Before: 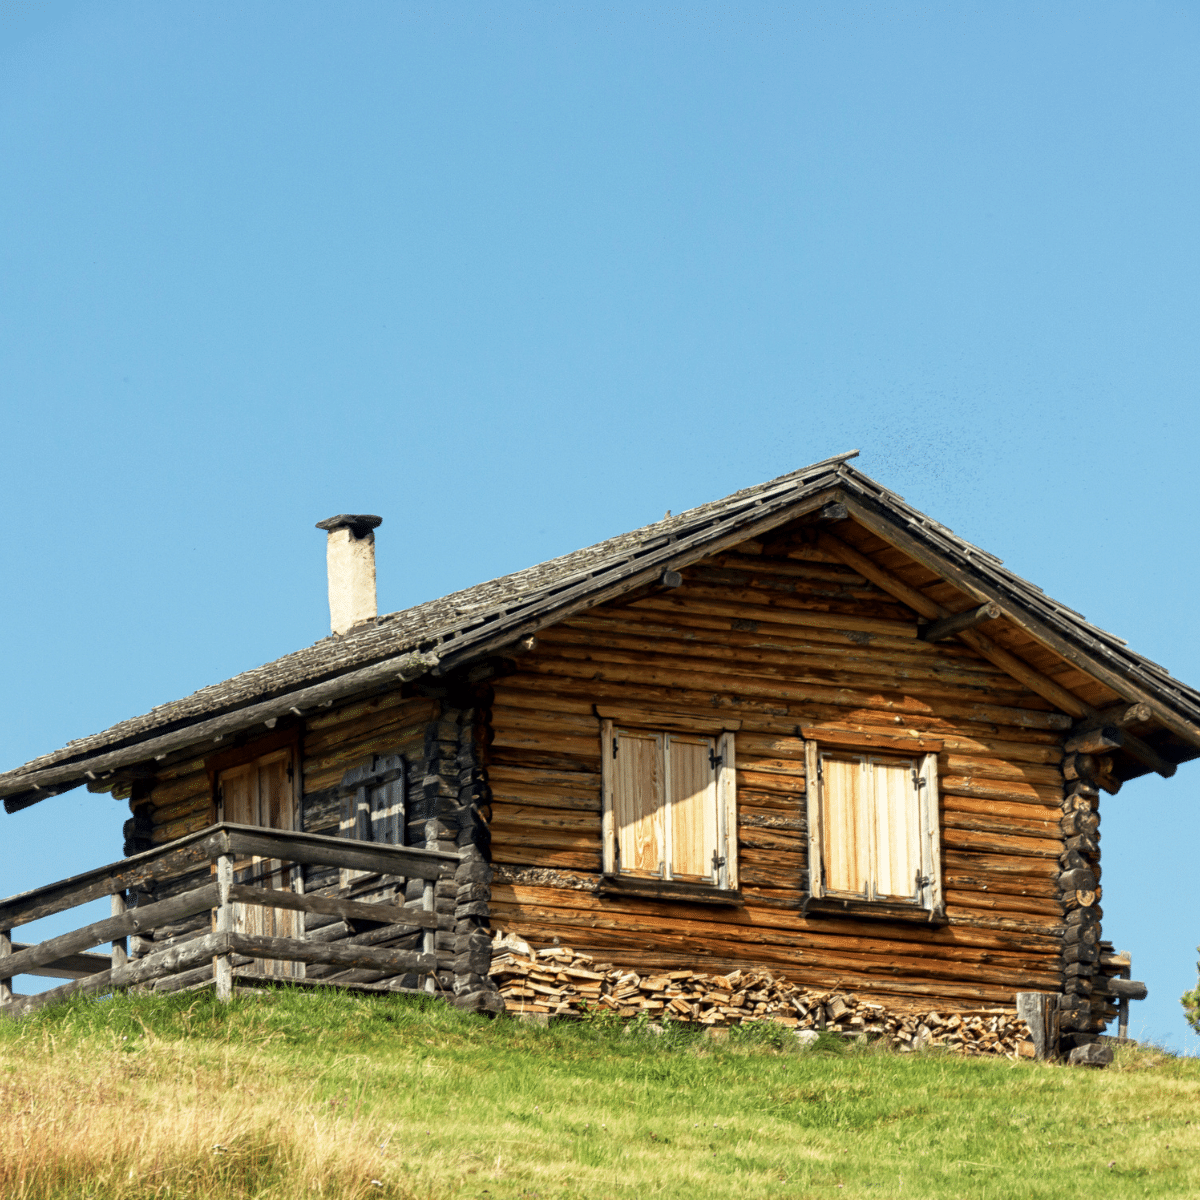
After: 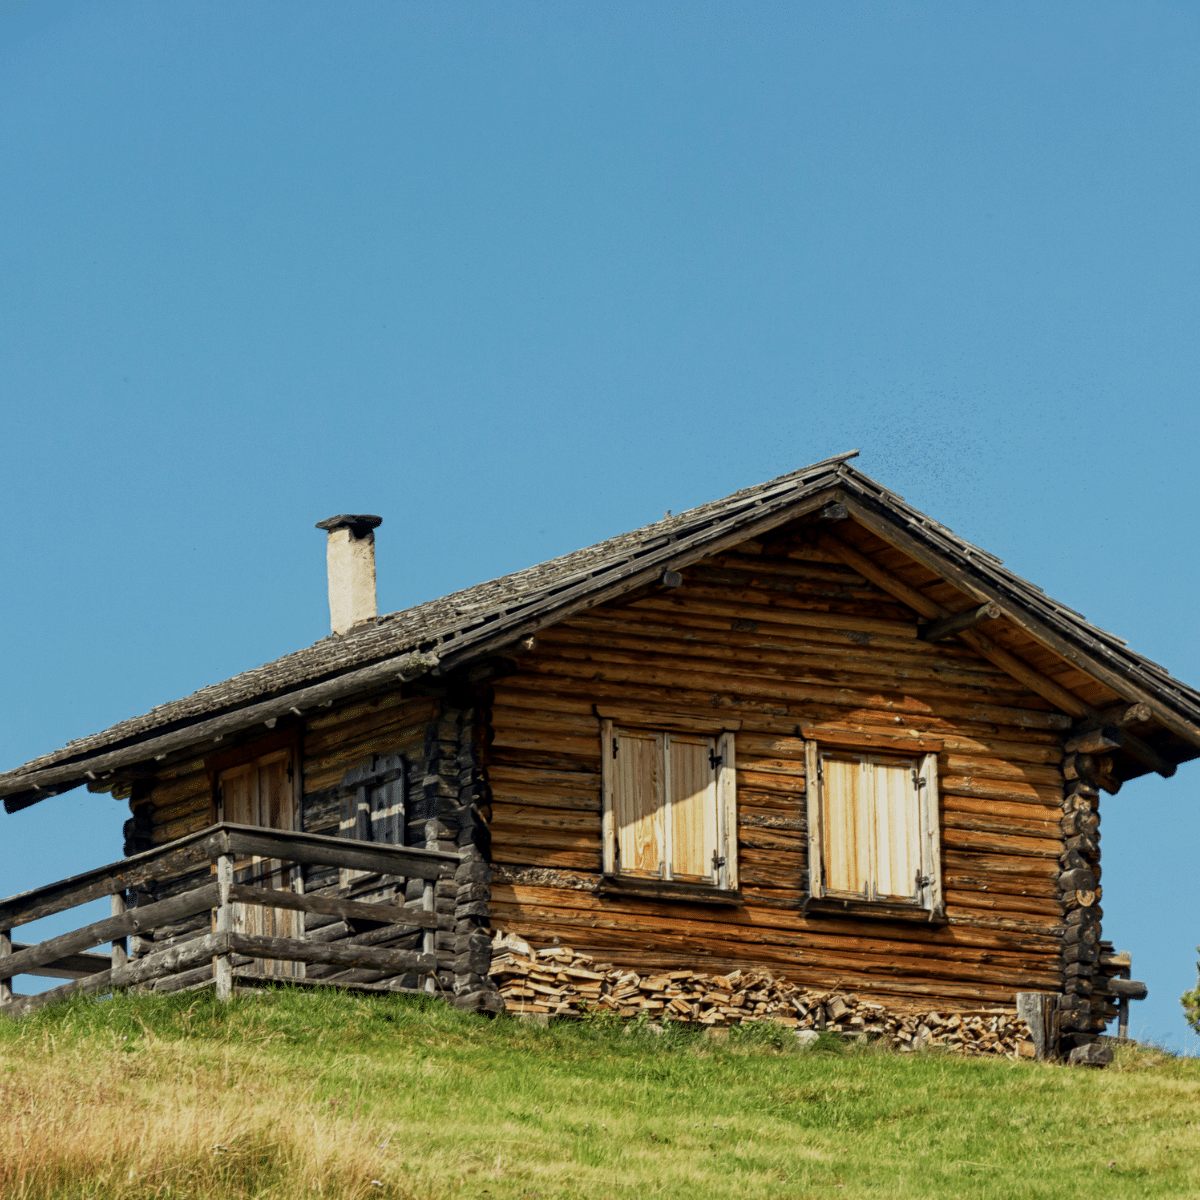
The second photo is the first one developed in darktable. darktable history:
exposure: exposure -0.485 EV, compensate highlight preservation false
haze removal: adaptive false
